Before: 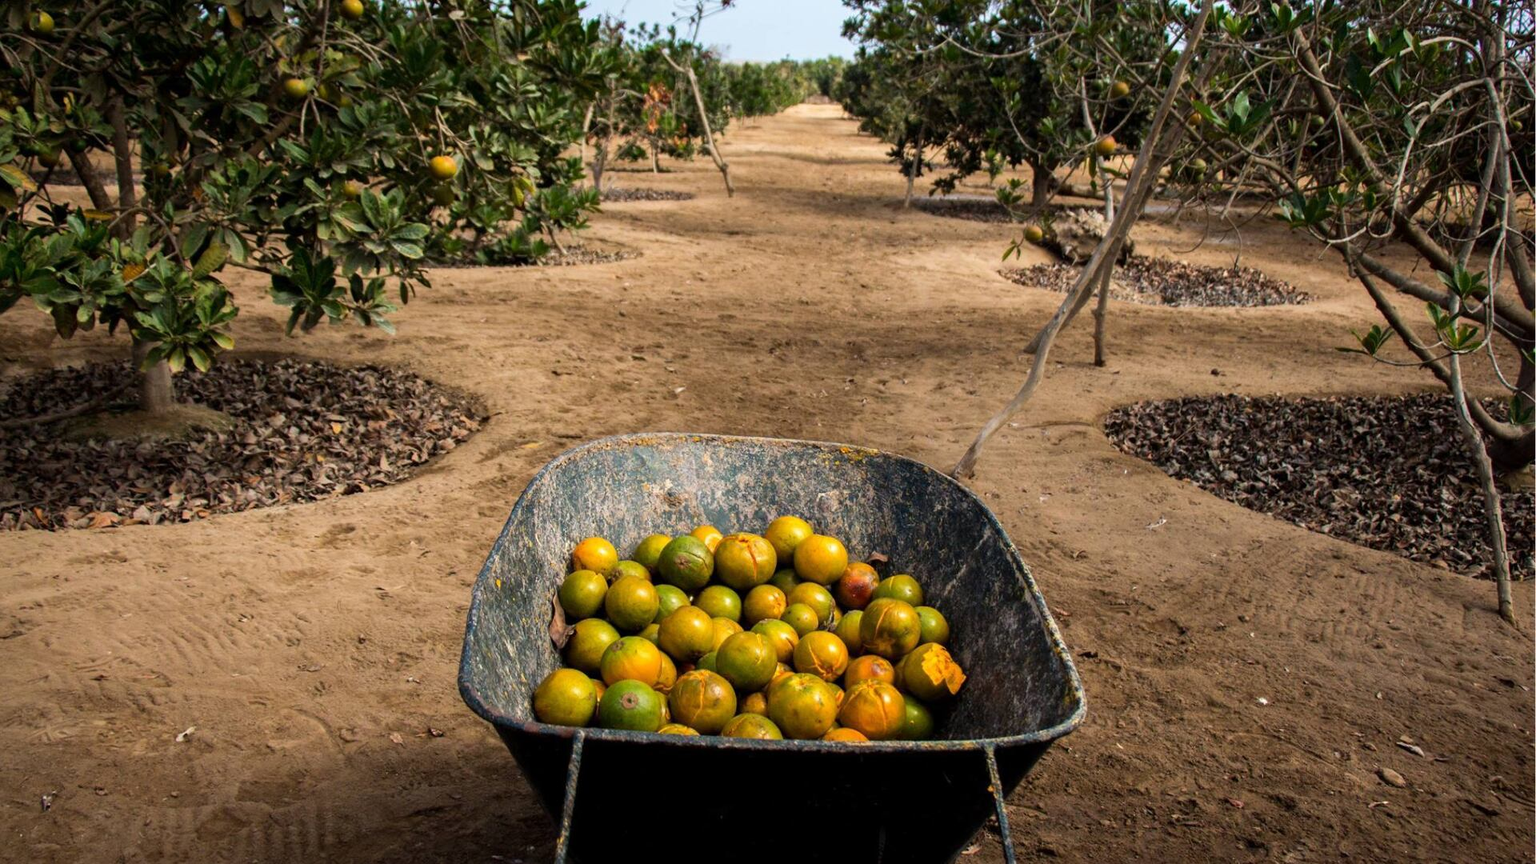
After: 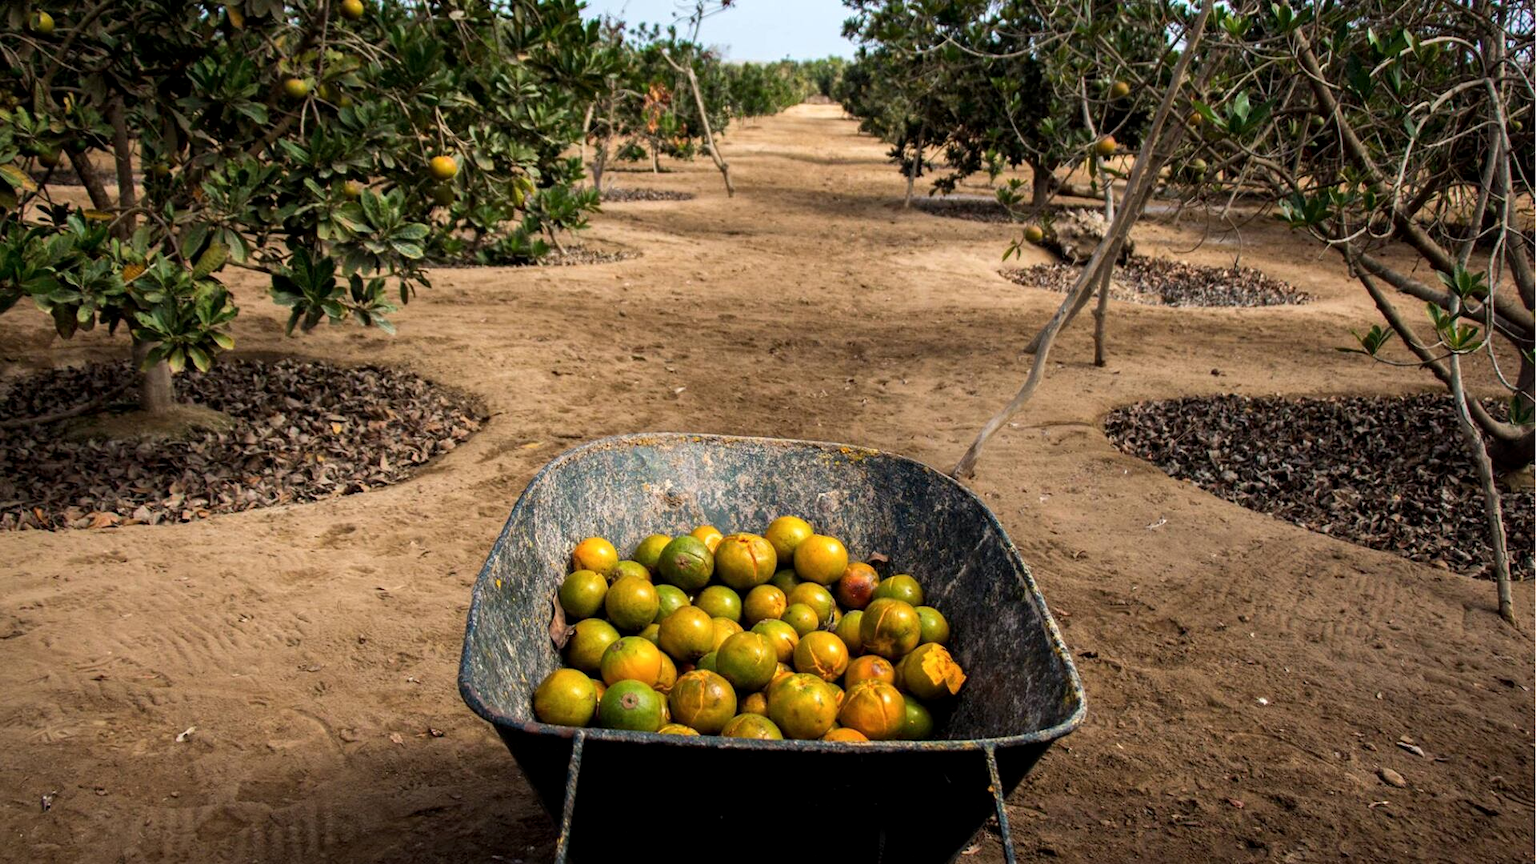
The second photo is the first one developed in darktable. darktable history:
local contrast: highlights 105%, shadows 101%, detail 119%, midtone range 0.2
